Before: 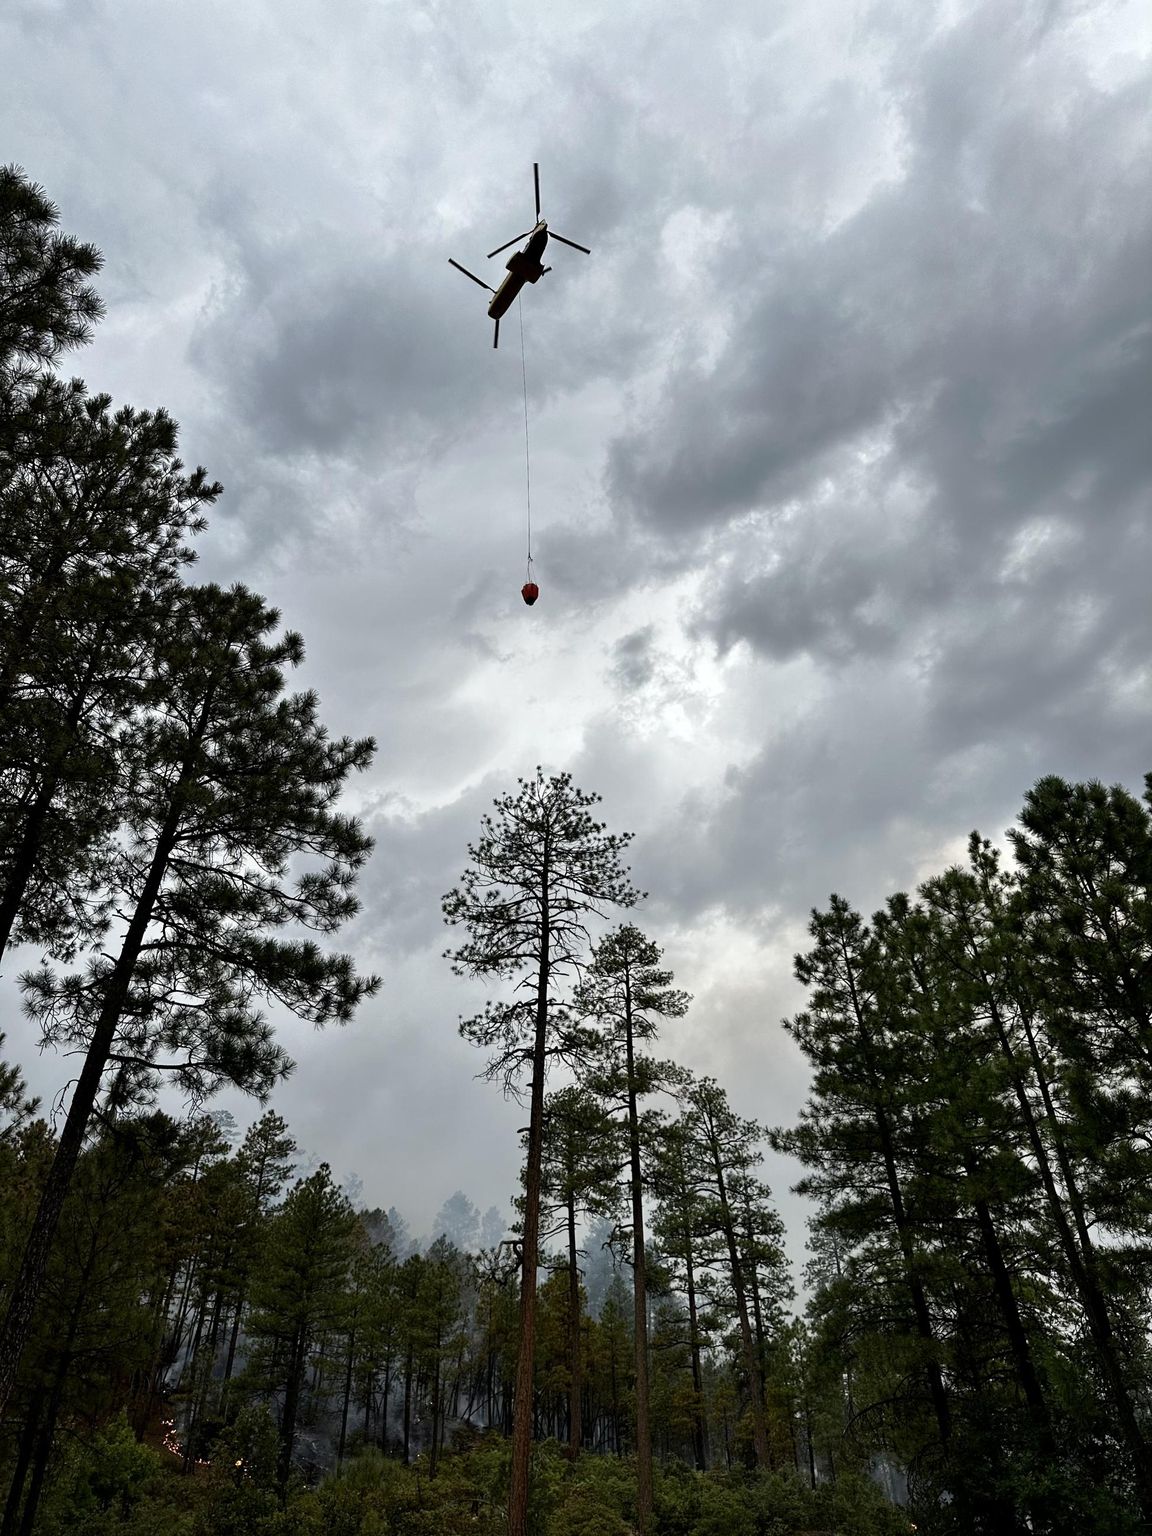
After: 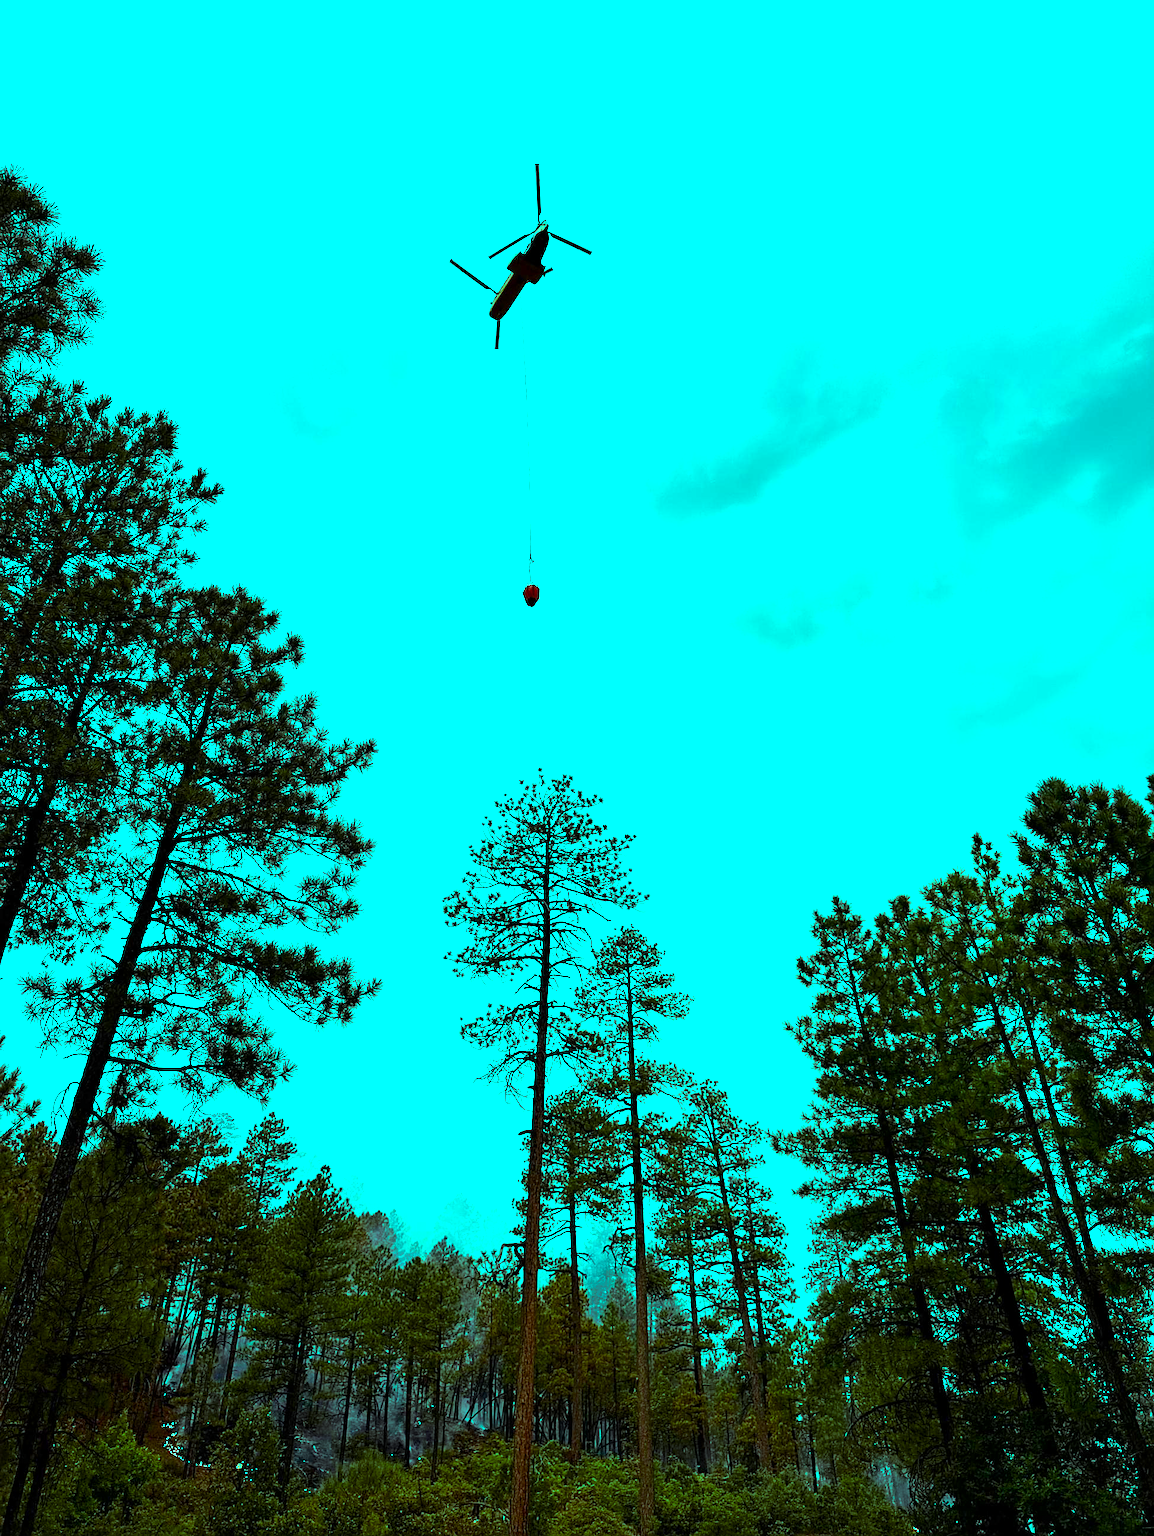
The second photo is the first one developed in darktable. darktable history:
color balance rgb: highlights gain › luminance 19.767%, highlights gain › chroma 13.072%, highlights gain › hue 174.92°, linear chroma grading › global chroma 14.547%, perceptual saturation grading › global saturation 30.911%
sharpen: on, module defaults
contrast brightness saturation: contrast 0.136
crop: top 0.036%, bottom 0.146%
exposure: exposure 1.061 EV, compensate highlight preservation false
